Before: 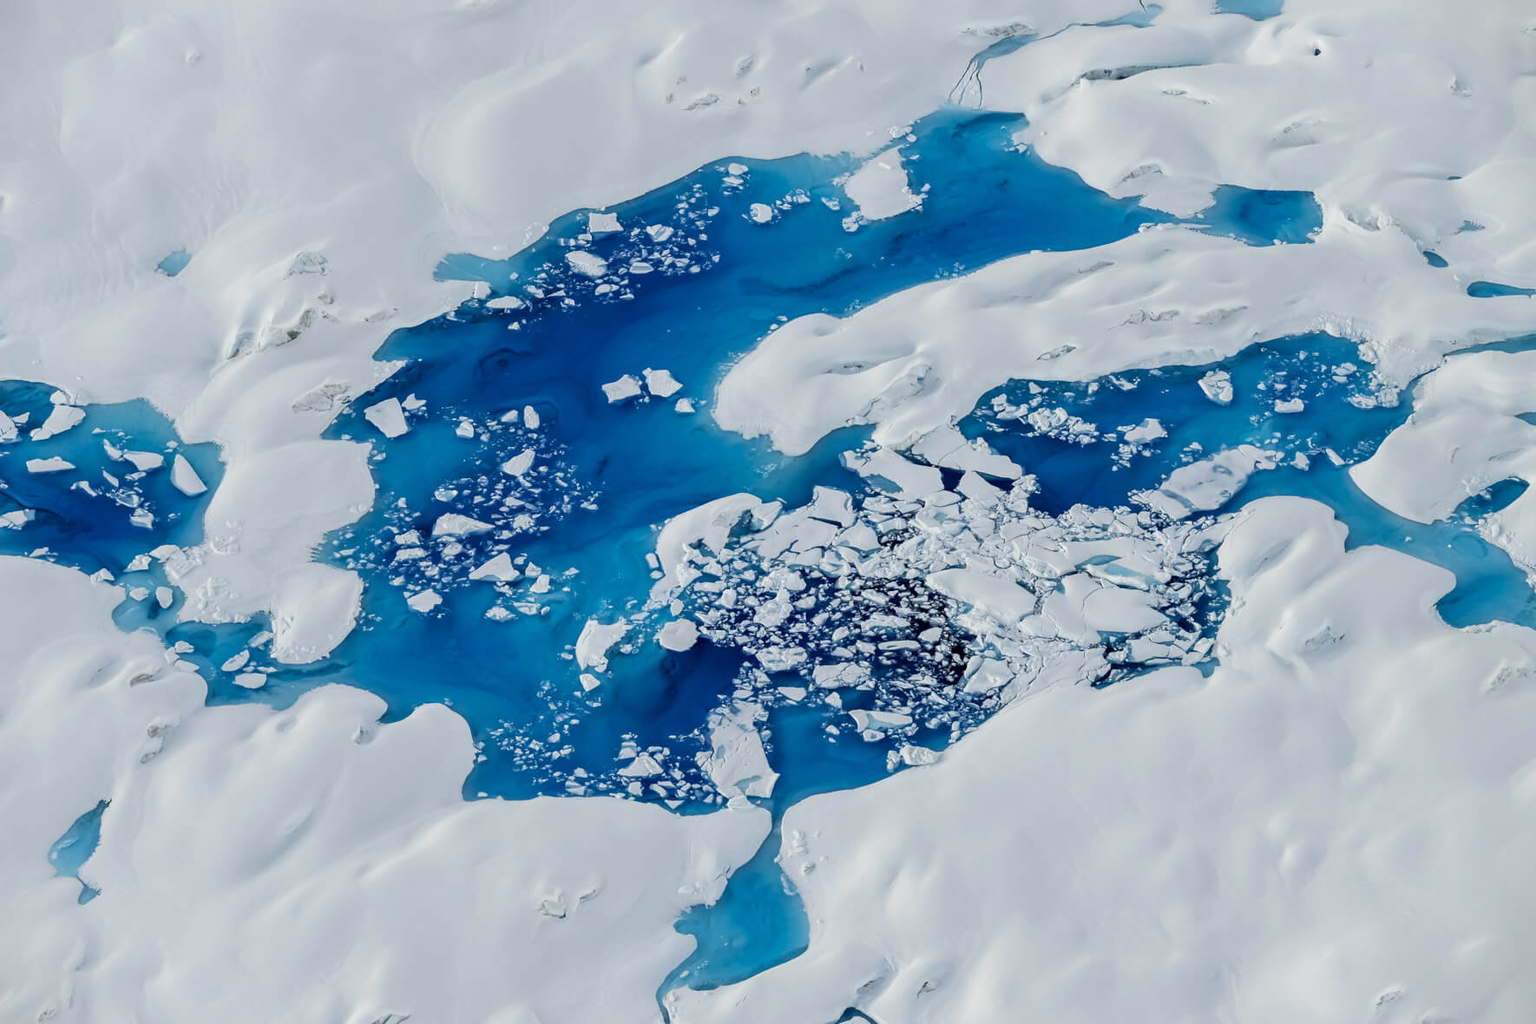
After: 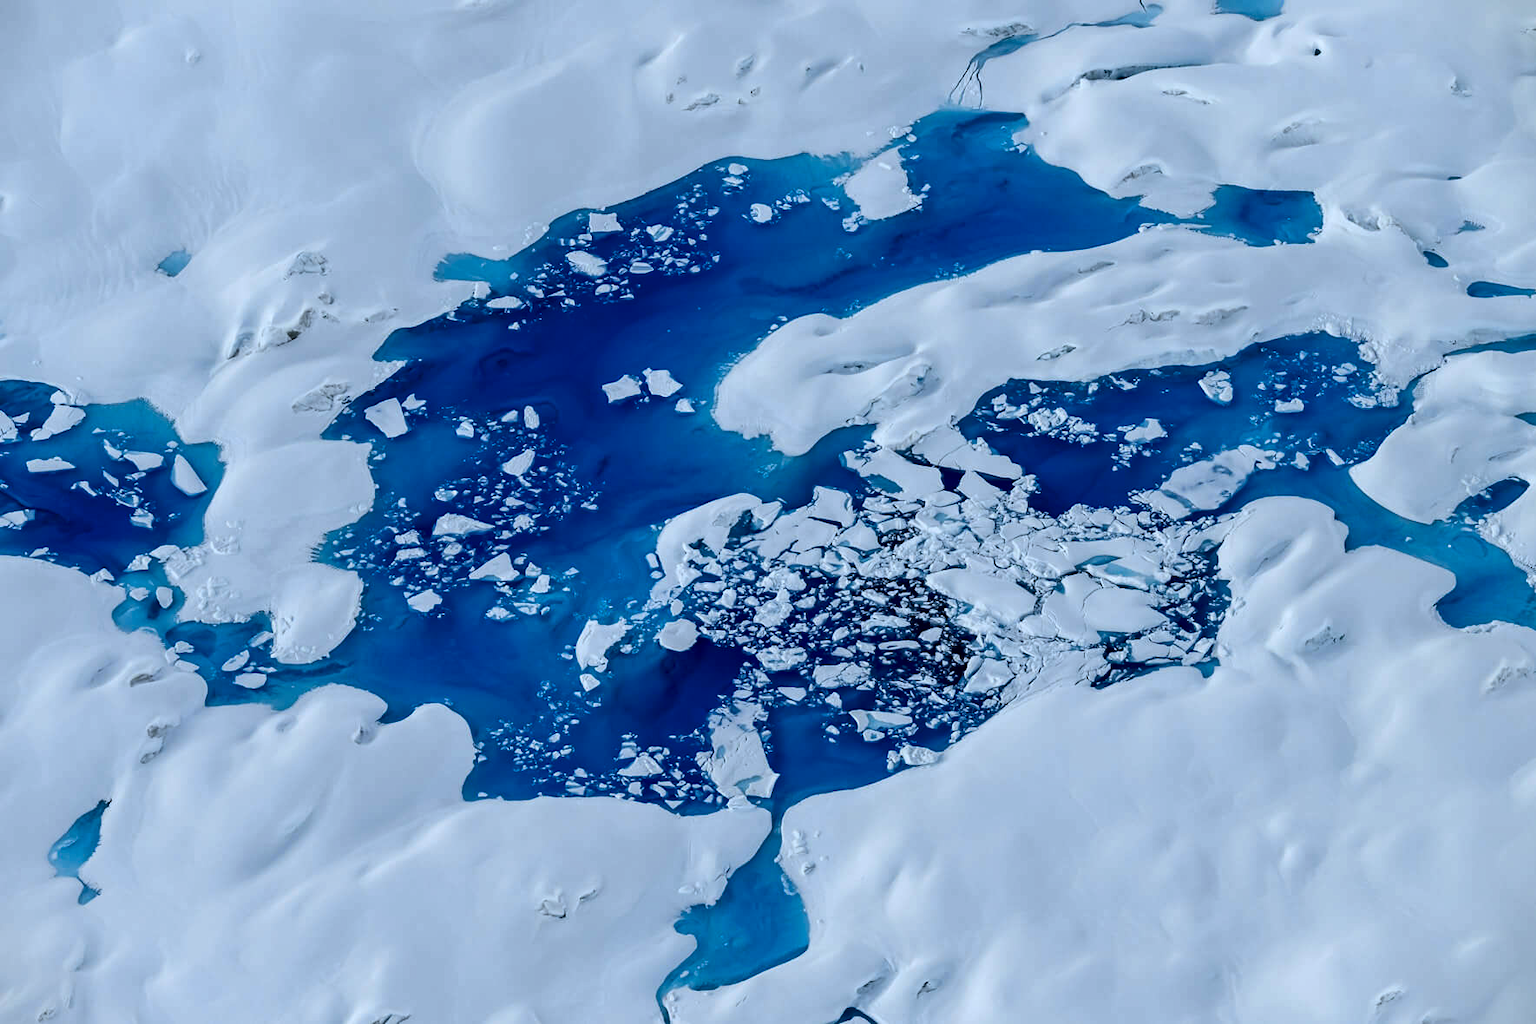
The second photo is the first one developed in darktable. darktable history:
contrast brightness saturation: contrast 0.13, brightness -0.24, saturation 0.14
exposure: black level correction -0.001, exposure 0.08 EV, compensate highlight preservation false
white balance: red 0.924, blue 1.095
